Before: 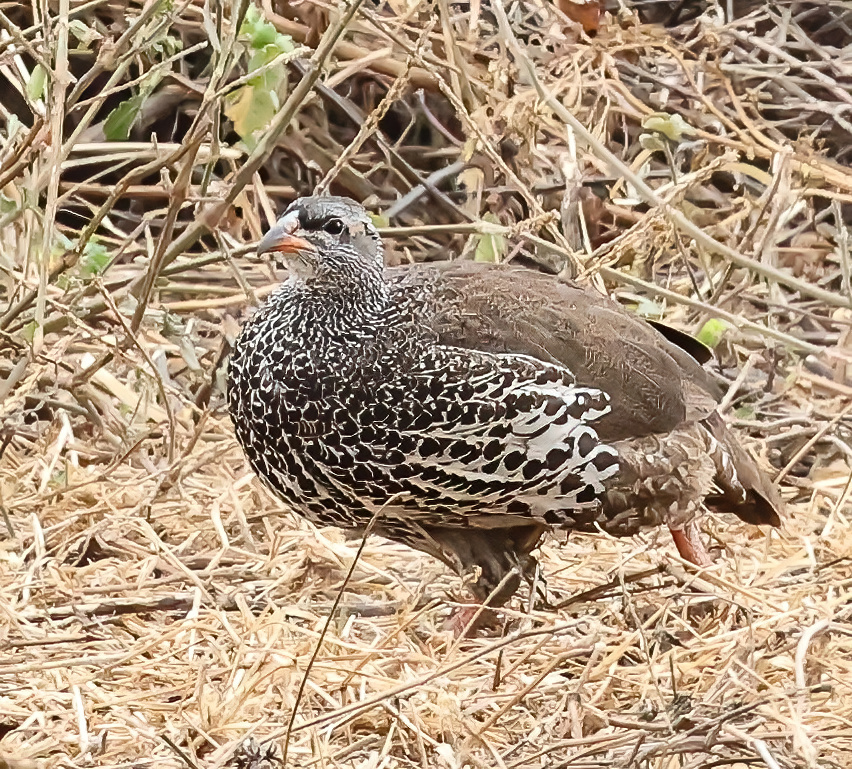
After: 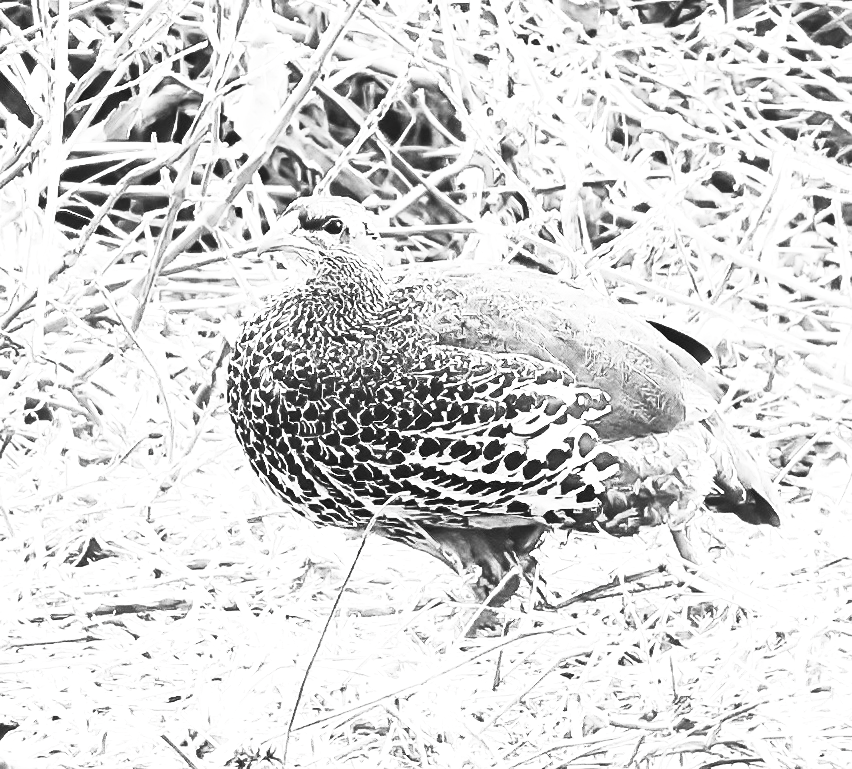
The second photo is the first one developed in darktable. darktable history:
exposure: exposure 1 EV, compensate highlight preservation false
contrast brightness saturation: contrast 0.539, brightness 0.462, saturation -0.998
